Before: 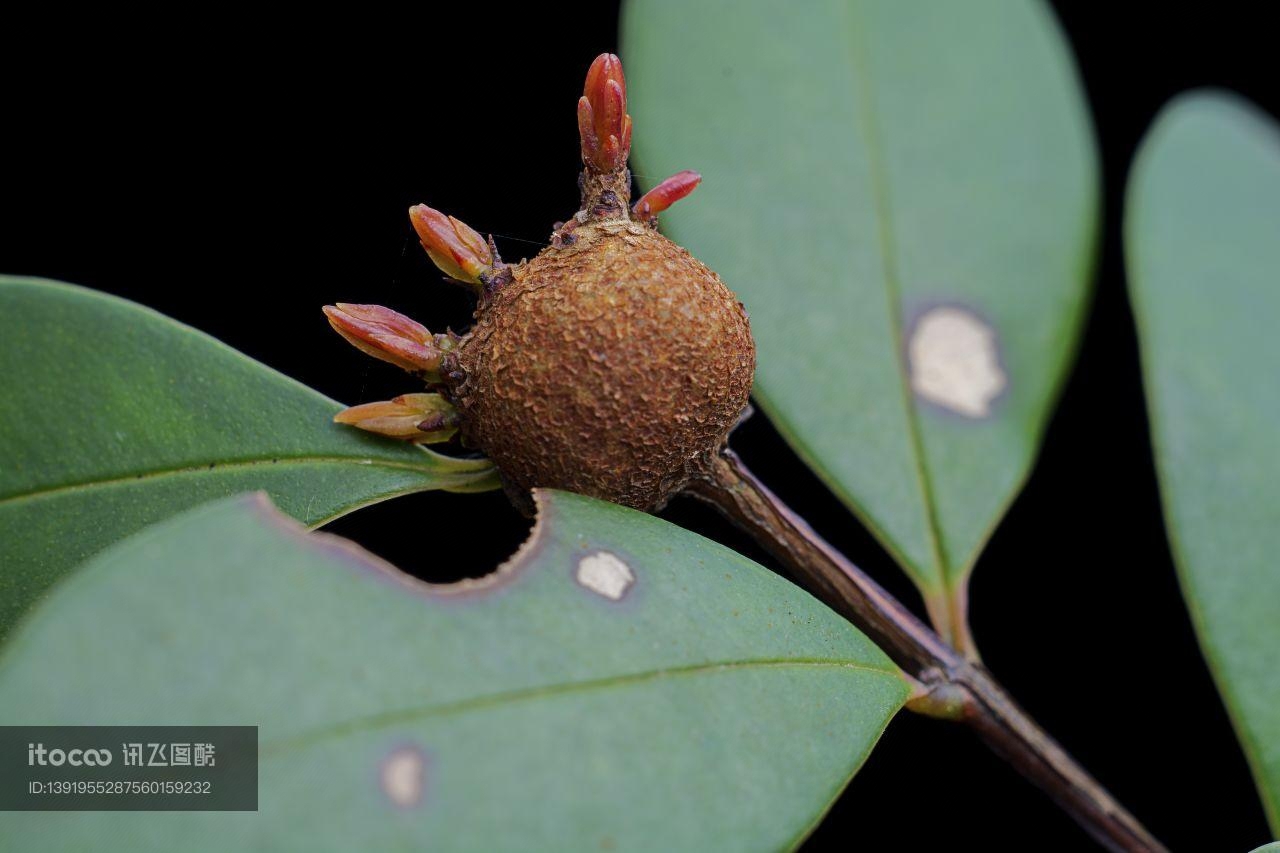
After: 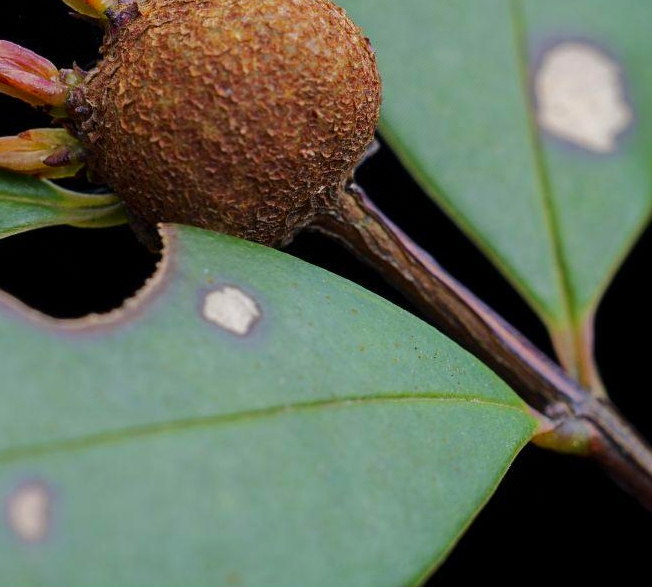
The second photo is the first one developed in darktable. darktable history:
crop and rotate: left 29.237%, top 31.152%, right 19.807%
contrast brightness saturation: contrast 0.04, saturation 0.16
